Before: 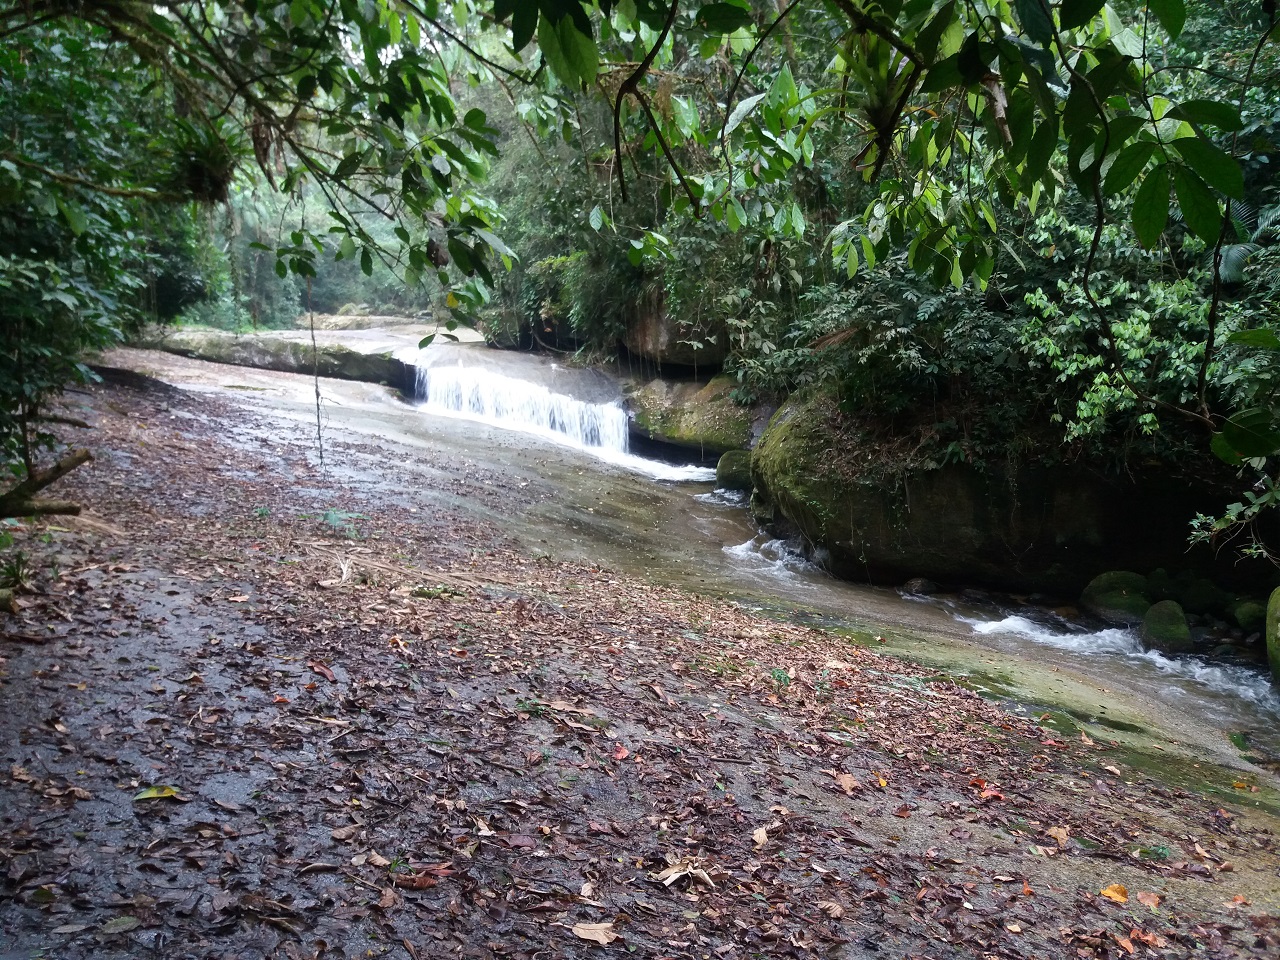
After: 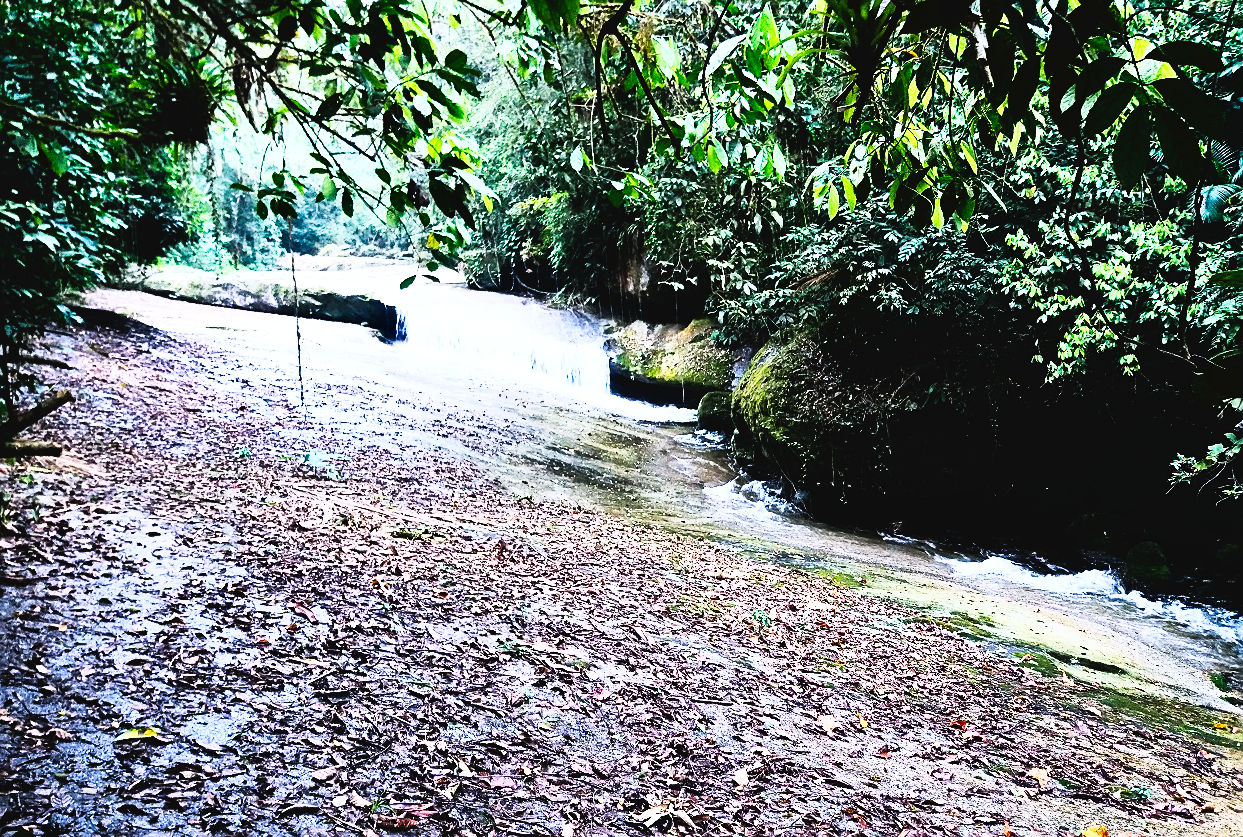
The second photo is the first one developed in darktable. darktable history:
shadows and highlights: shadows 24.5, highlights -78.15, soften with gaussian
crop: left 1.507%, top 6.147%, right 1.379%, bottom 6.637%
exposure: black level correction -0.001, exposure 0.08 EV, compensate highlight preservation false
sharpen: on, module defaults
color balance rgb: shadows lift › chroma 1%, shadows lift › hue 217.2°, power › hue 310.8°, highlights gain › chroma 2%, highlights gain › hue 44.4°, global offset › luminance 0.25%, global offset › hue 171.6°, perceptual saturation grading › global saturation 14.09%, perceptual saturation grading › highlights -30%, perceptual saturation grading › shadows 50.67%, global vibrance 25%, contrast 20%
white balance: red 0.924, blue 1.095
rgb curve: curves: ch0 [(0, 0) (0.21, 0.15) (0.24, 0.21) (0.5, 0.75) (0.75, 0.96) (0.89, 0.99) (1, 1)]; ch1 [(0, 0.02) (0.21, 0.13) (0.25, 0.2) (0.5, 0.67) (0.75, 0.9) (0.89, 0.97) (1, 1)]; ch2 [(0, 0.02) (0.21, 0.13) (0.25, 0.2) (0.5, 0.67) (0.75, 0.9) (0.89, 0.97) (1, 1)], compensate middle gray true
tone curve: curves: ch0 [(0, 0) (0.003, 0.036) (0.011, 0.04) (0.025, 0.042) (0.044, 0.052) (0.069, 0.066) (0.1, 0.085) (0.136, 0.106) (0.177, 0.144) (0.224, 0.188) (0.277, 0.241) (0.335, 0.307) (0.399, 0.382) (0.468, 0.466) (0.543, 0.56) (0.623, 0.672) (0.709, 0.772) (0.801, 0.876) (0.898, 0.949) (1, 1)], preserve colors none
